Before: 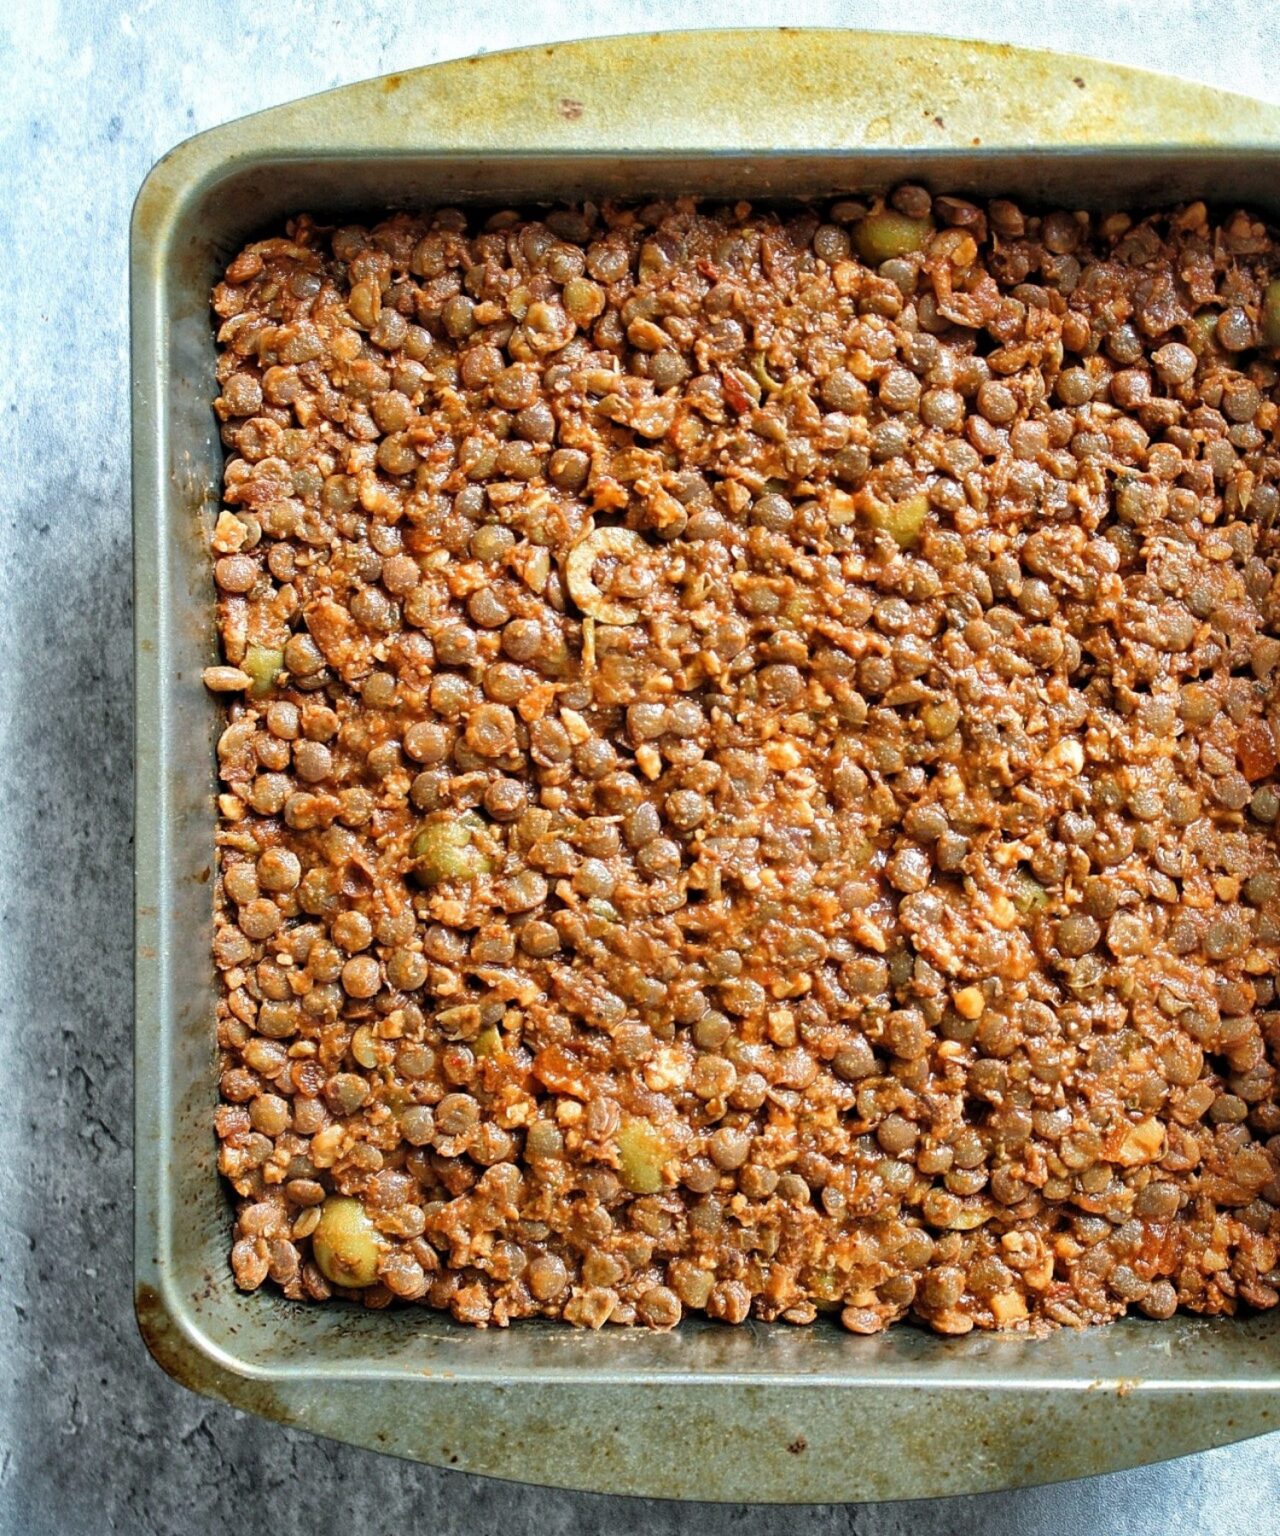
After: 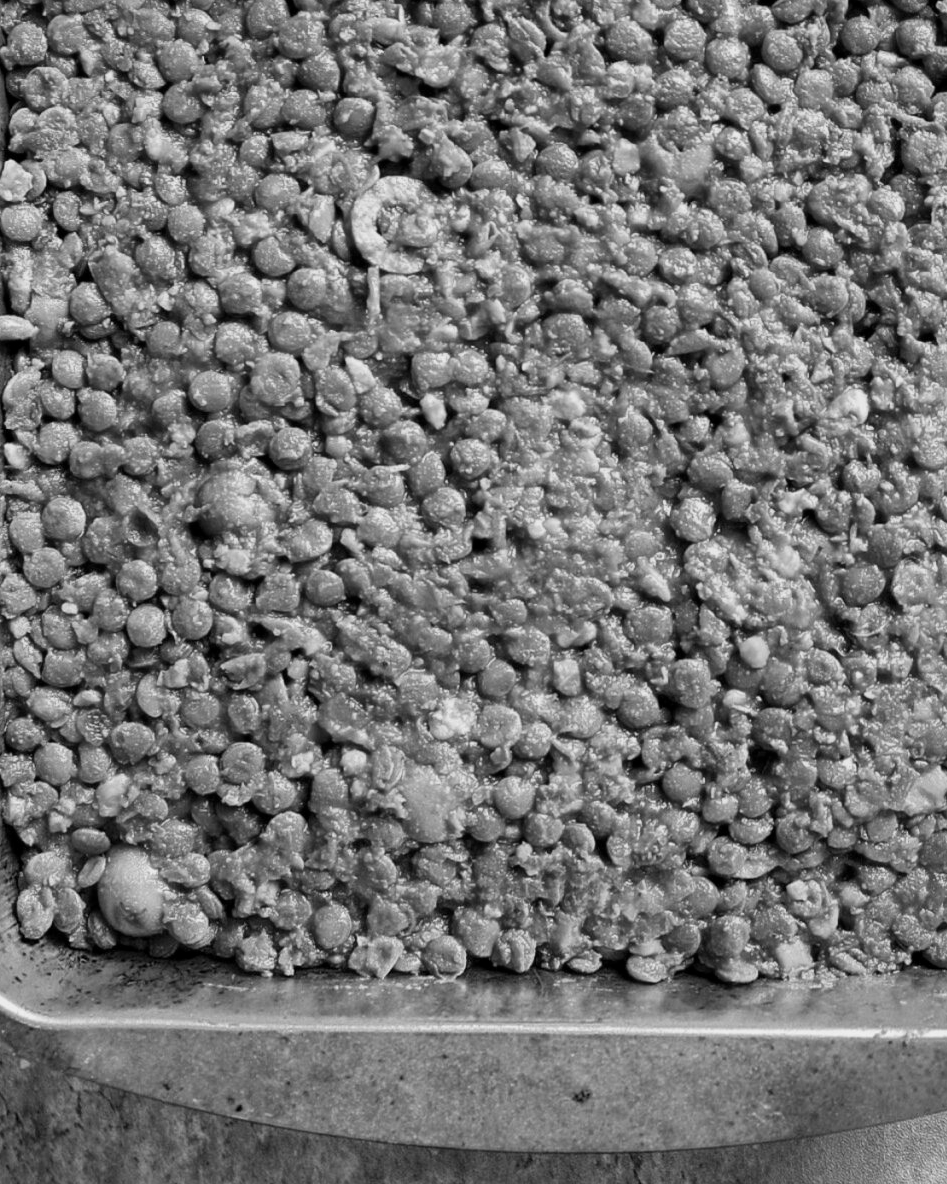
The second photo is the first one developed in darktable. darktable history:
monochrome: a -92.57, b 58.91
white balance: red 0.967, blue 1.049
color balance rgb: on, module defaults
exposure: black level correction 0.001, compensate highlight preservation false
crop: left 16.871%, top 22.857%, right 9.116%
